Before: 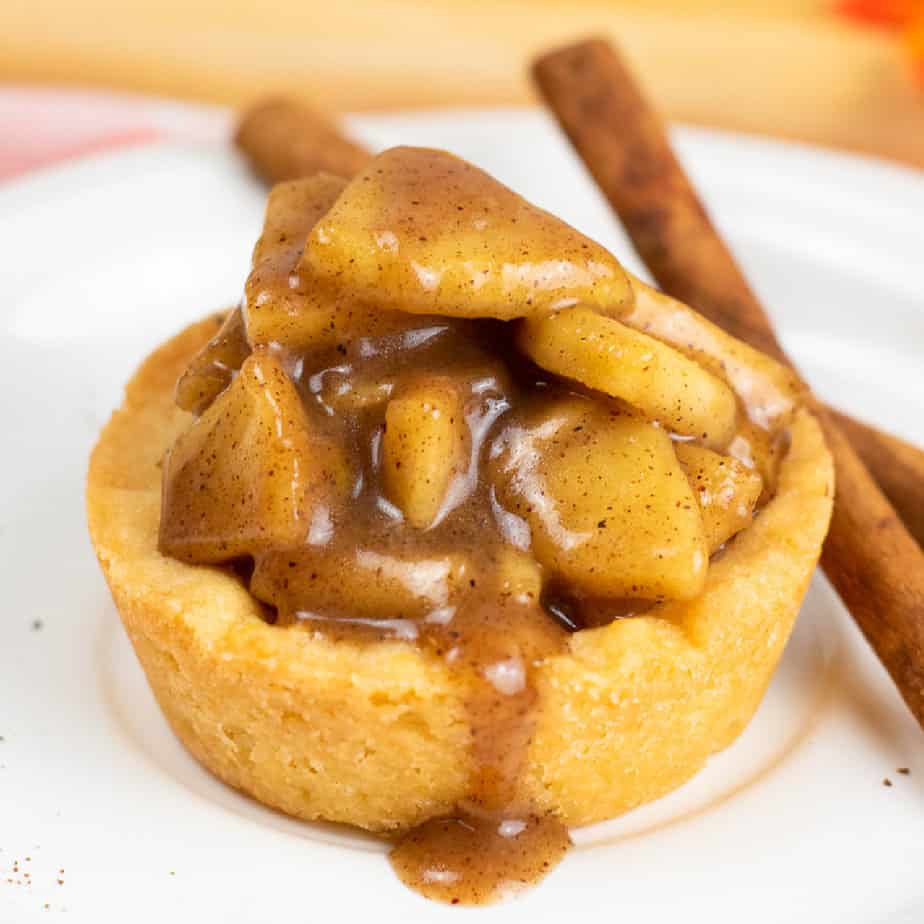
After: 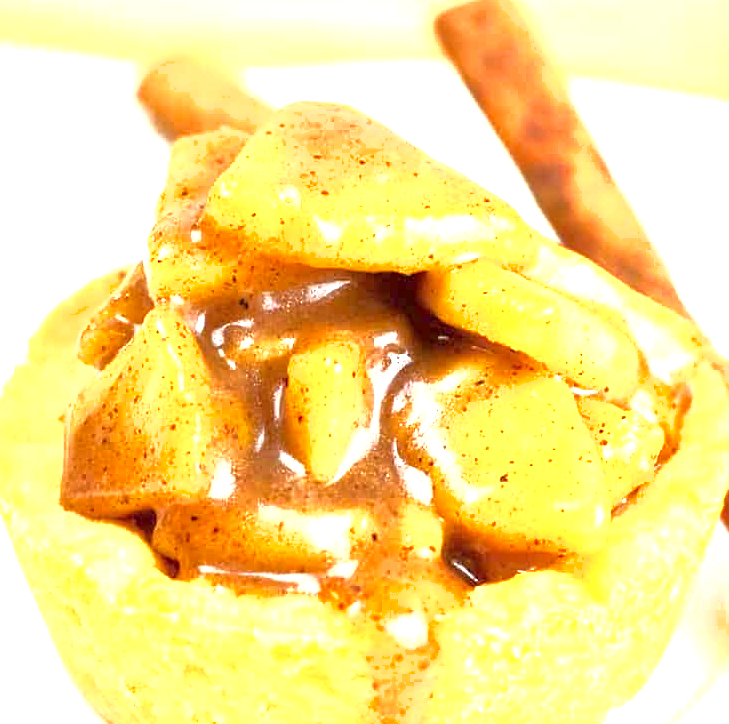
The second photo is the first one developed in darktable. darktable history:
crop and rotate: left 10.63%, top 5.079%, right 10.406%, bottom 16.524%
exposure: black level correction 0, exposure 1.99 EV, compensate highlight preservation false
shadows and highlights: shadows -20.39, white point adjustment -2.06, highlights -35.1
sharpen: amount 0.218
